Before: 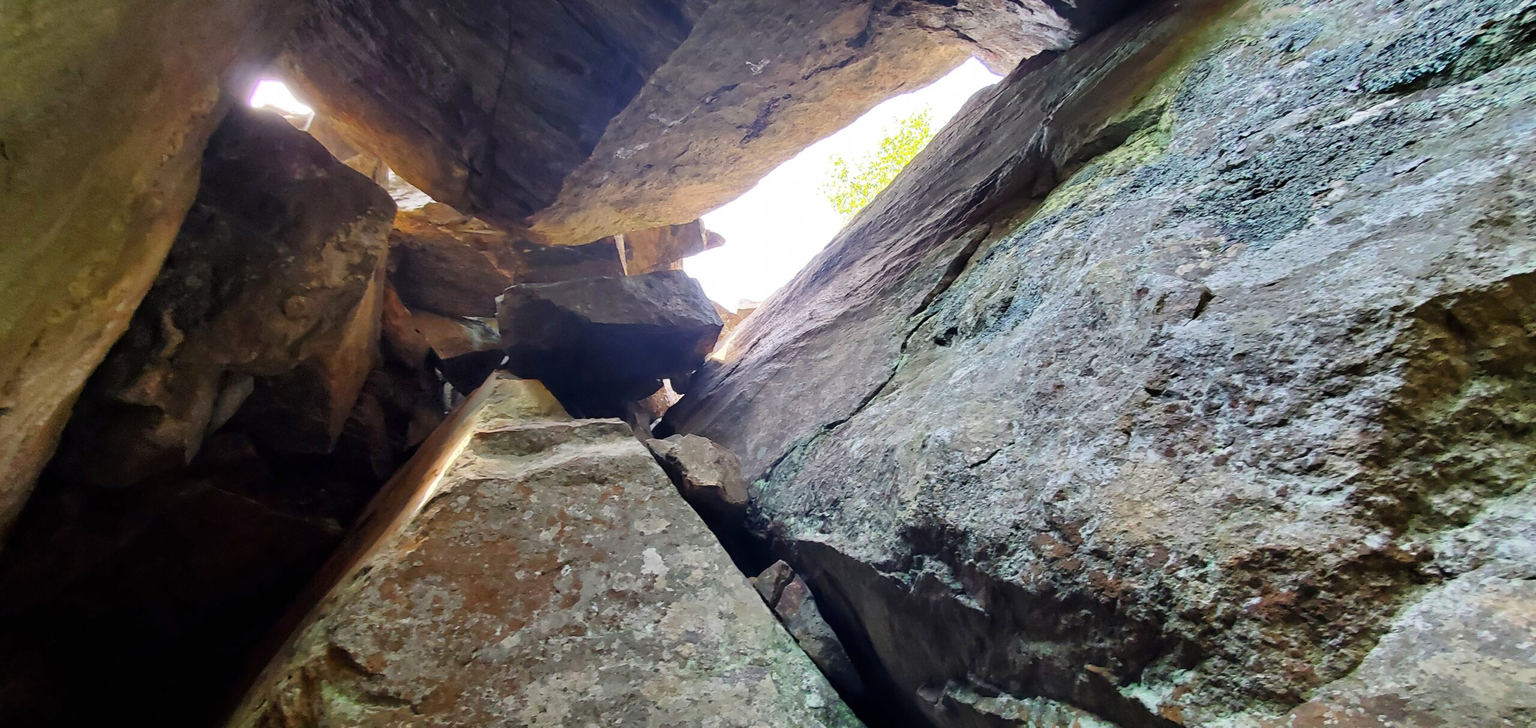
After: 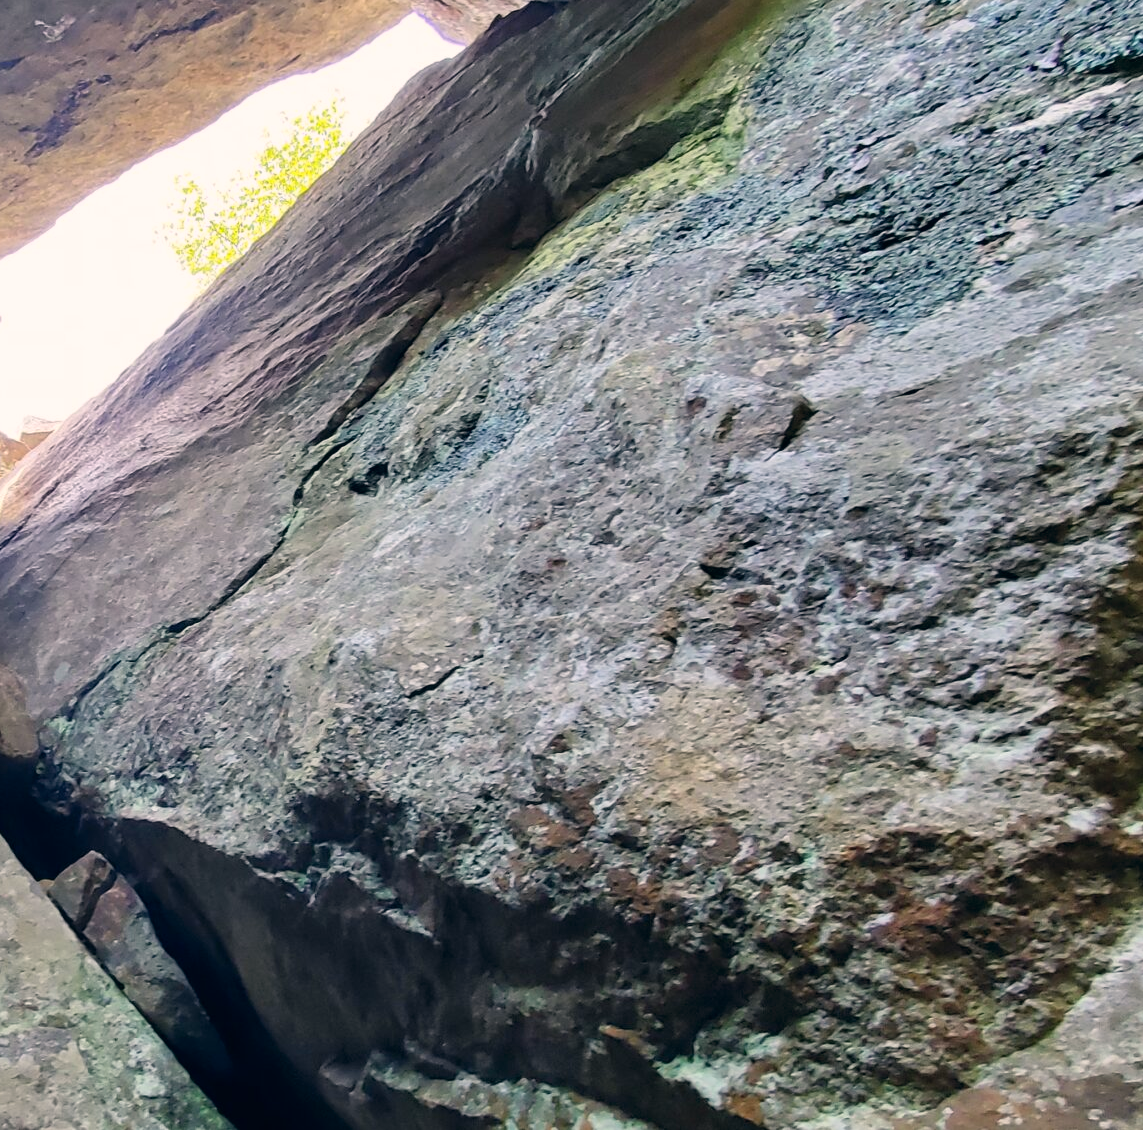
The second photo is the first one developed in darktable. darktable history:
crop: left 47.214%, top 6.813%, right 8.107%
color correction: highlights a* 5.46, highlights b* 5.32, shadows a* -4.28, shadows b* -5.17
exposure: exposure -0.028 EV, compensate exposure bias true, compensate highlight preservation false
